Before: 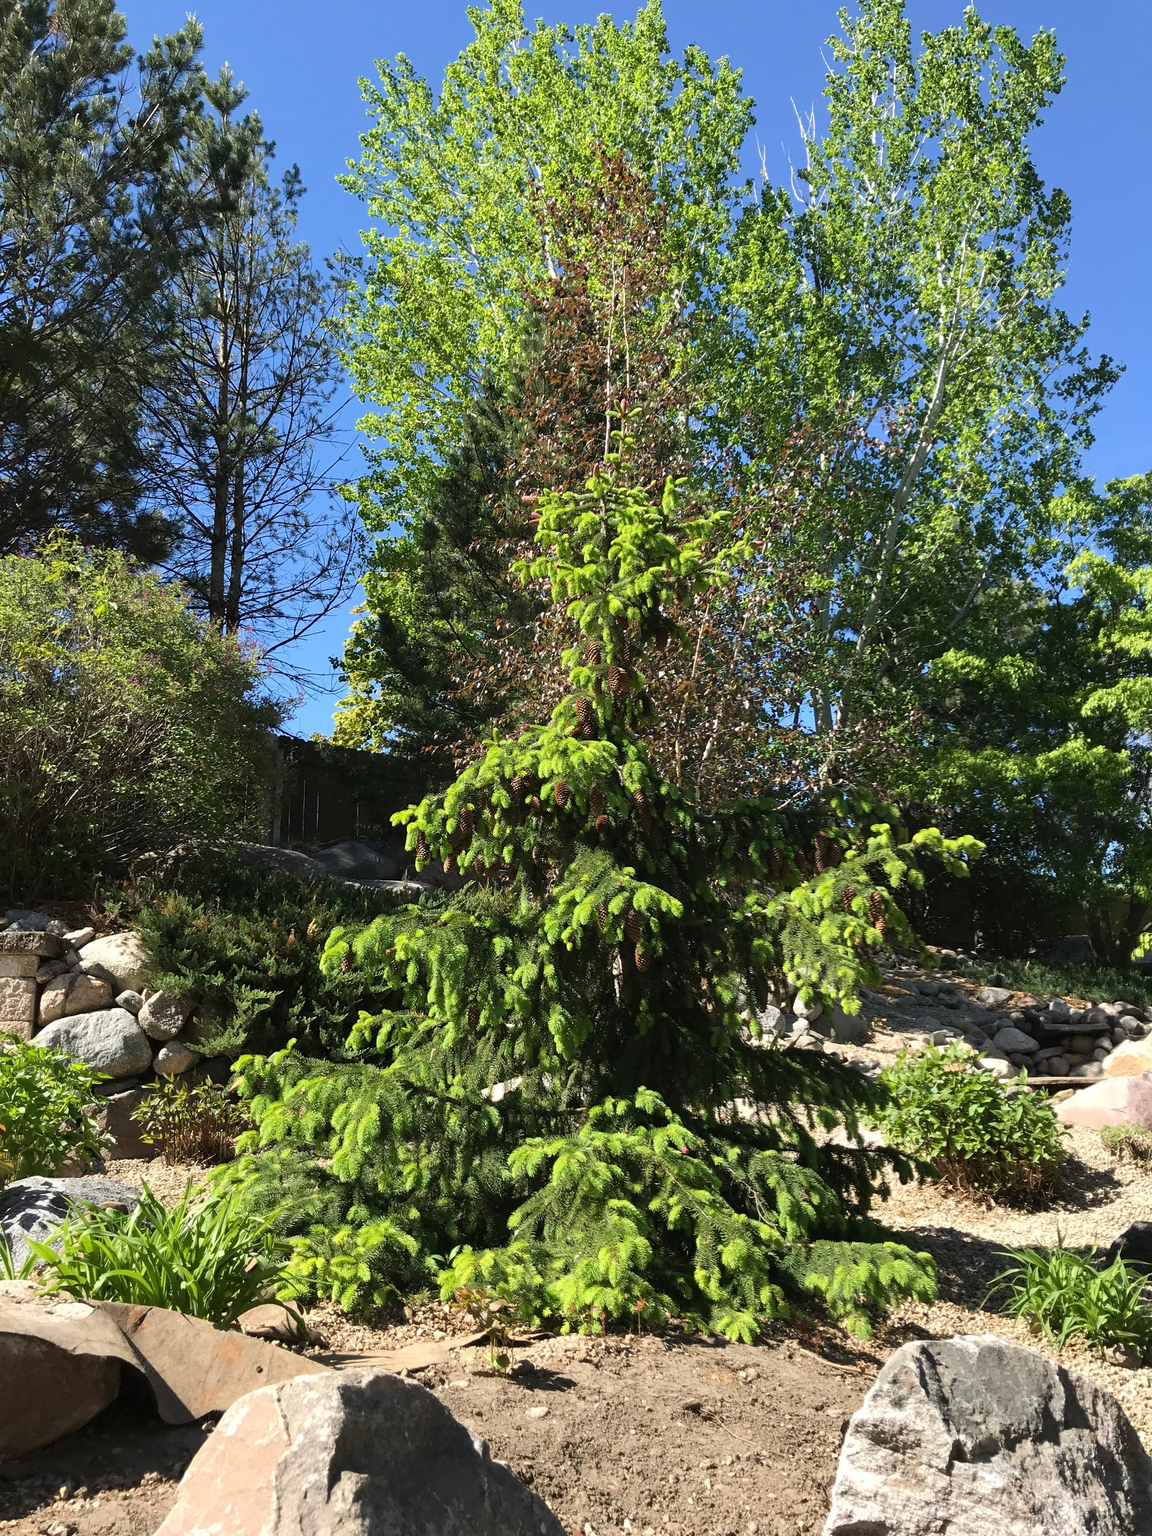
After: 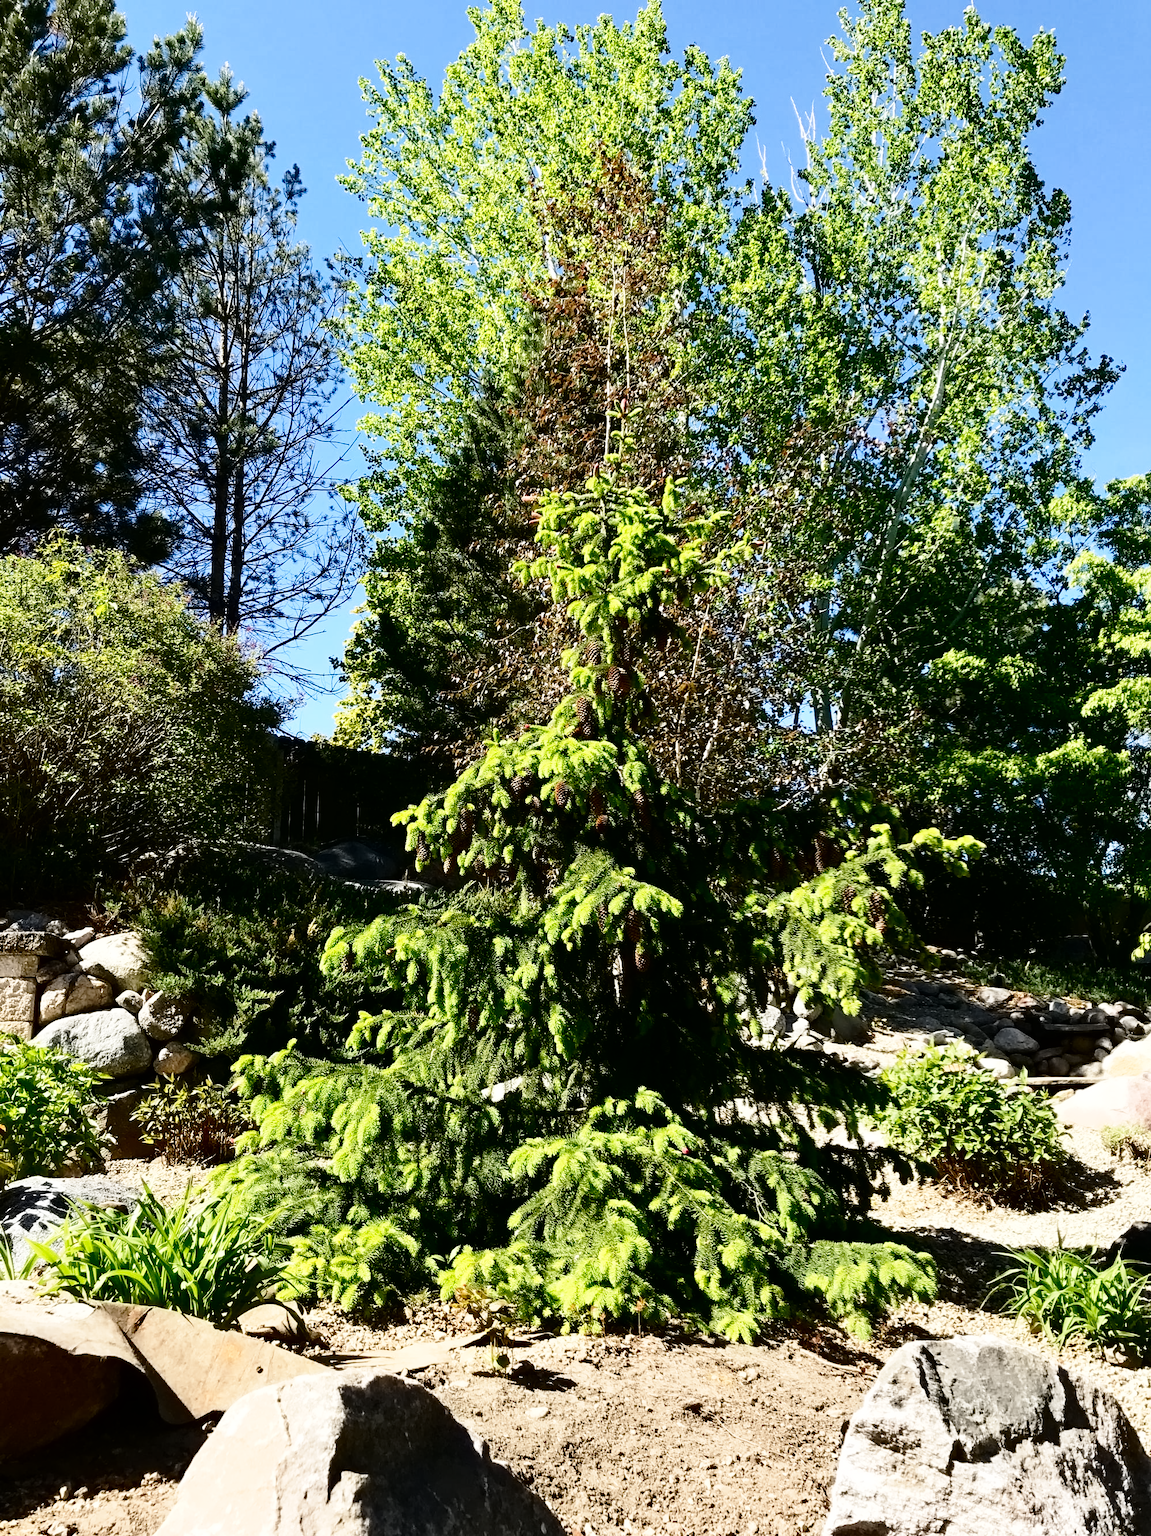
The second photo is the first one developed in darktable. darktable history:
base curve: curves: ch0 [(0, 0) (0.028, 0.03) (0.121, 0.232) (0.46, 0.748) (0.859, 0.968) (1, 1)], preserve colors none
contrast brightness saturation: contrast 0.195, brightness -0.223, saturation 0.116
contrast equalizer: octaves 7, y [[0.5 ×6], [0.5 ×6], [0.5 ×6], [0 ×6], [0, 0.039, 0.251, 0.29, 0.293, 0.292]]
